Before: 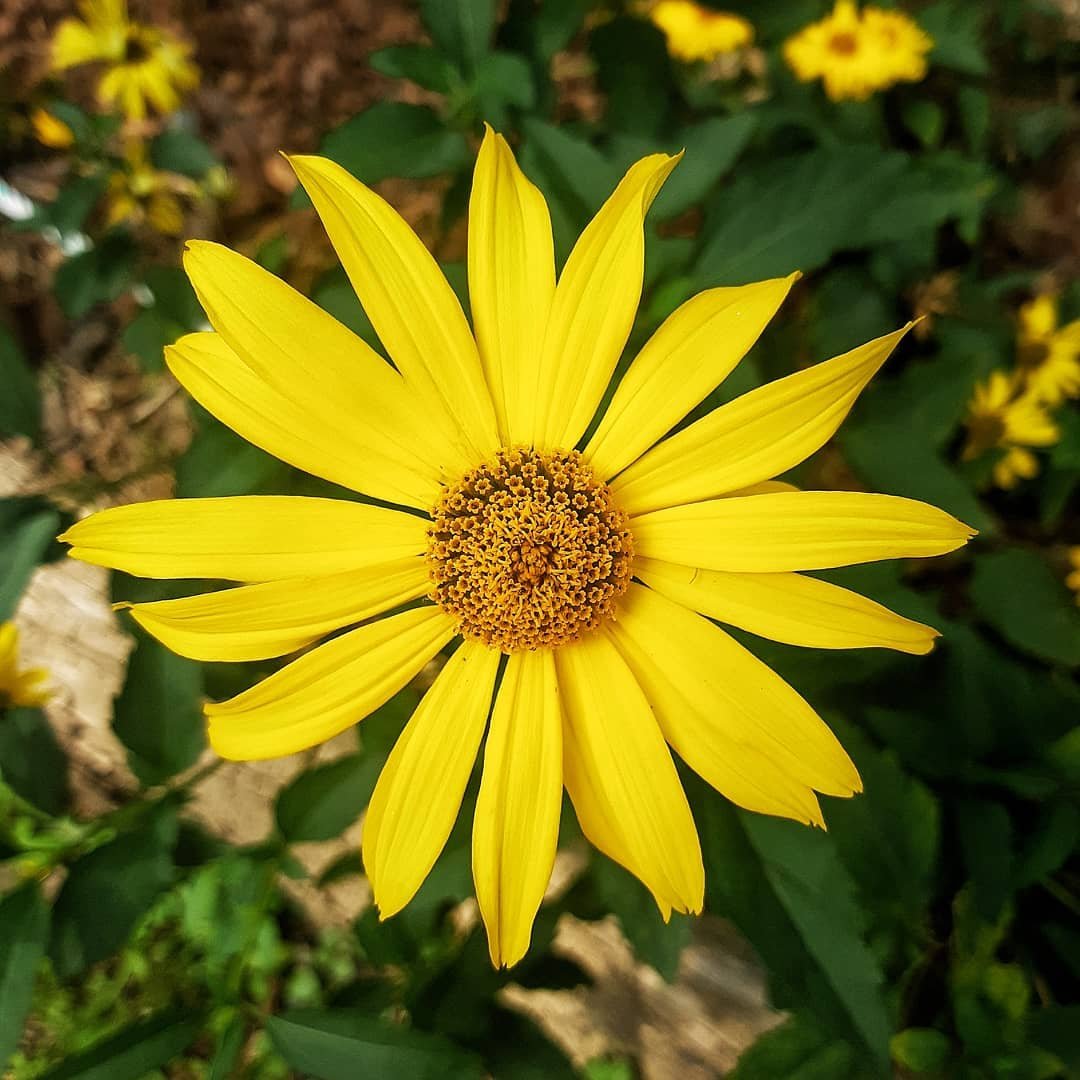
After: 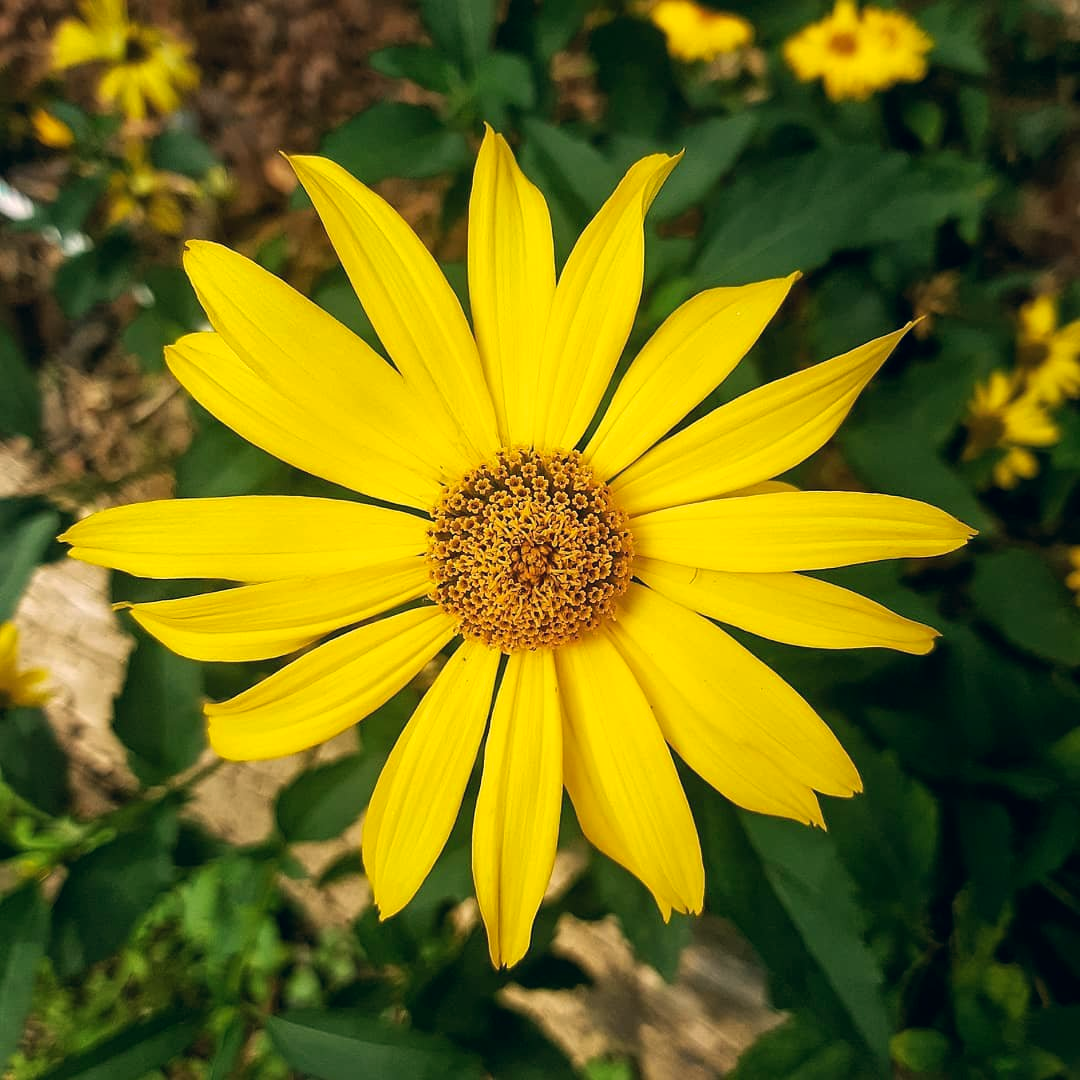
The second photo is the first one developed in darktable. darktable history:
color correction: highlights a* 5.35, highlights b* 5.28, shadows a* -4.59, shadows b* -5.18
